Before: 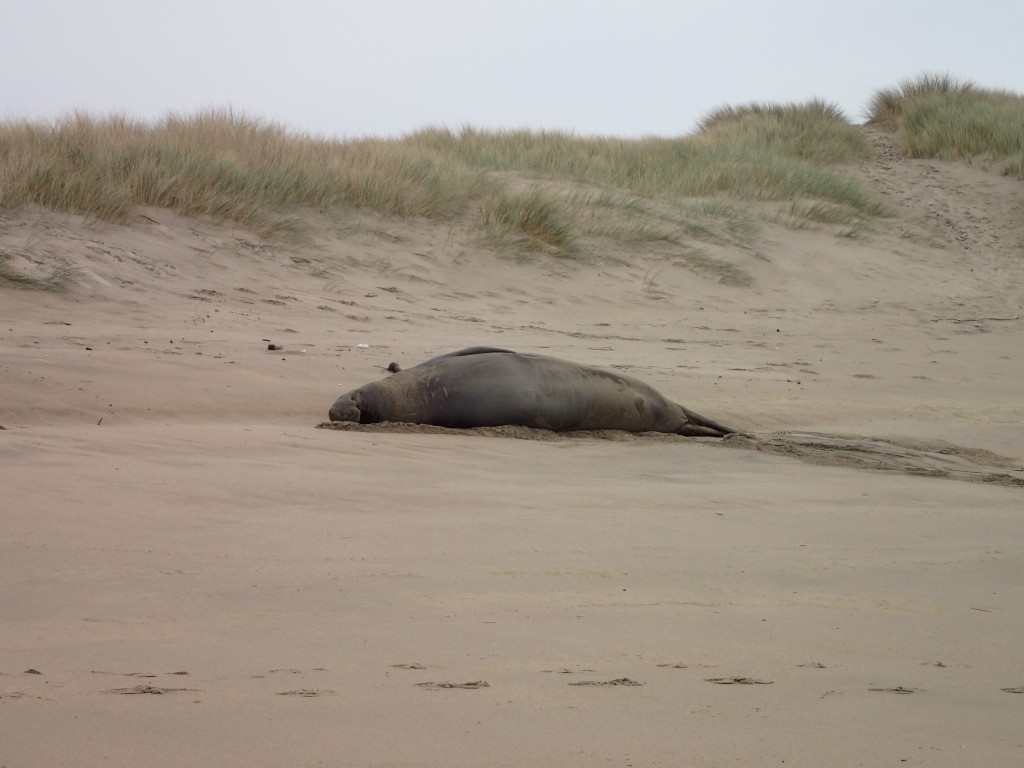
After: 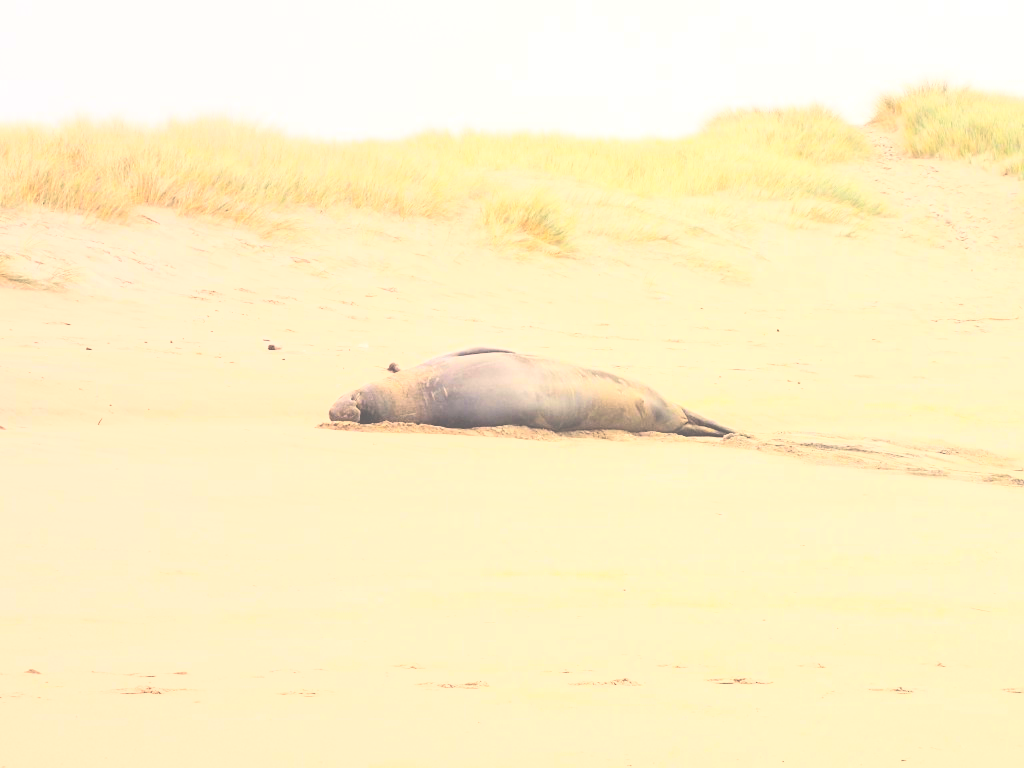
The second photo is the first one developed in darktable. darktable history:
base curve: curves: ch0 [(0, 0) (0.007, 0.004) (0.027, 0.03) (0.046, 0.07) (0.207, 0.54) (0.442, 0.872) (0.673, 0.972) (1, 1)]
exposure: black level correction -0.023, exposure 1.397 EV, compensate highlight preservation false
color balance rgb: highlights gain › chroma 3.008%, highlights gain › hue 60.22°, perceptual saturation grading › global saturation 30.461%, global vibrance 20%
